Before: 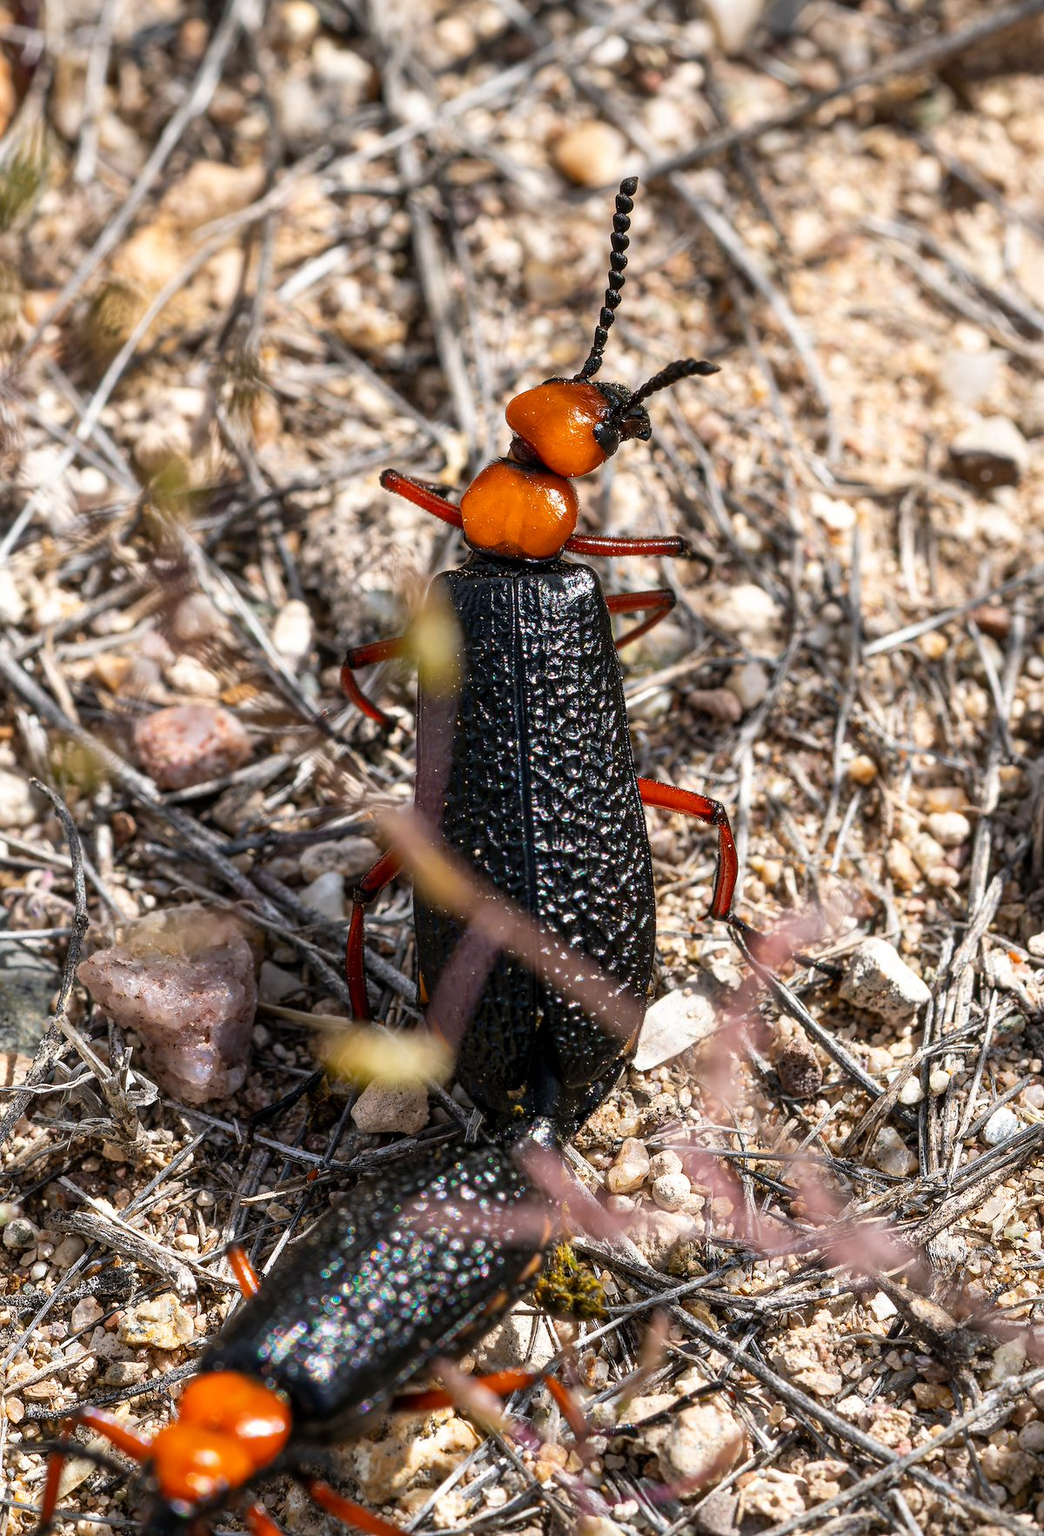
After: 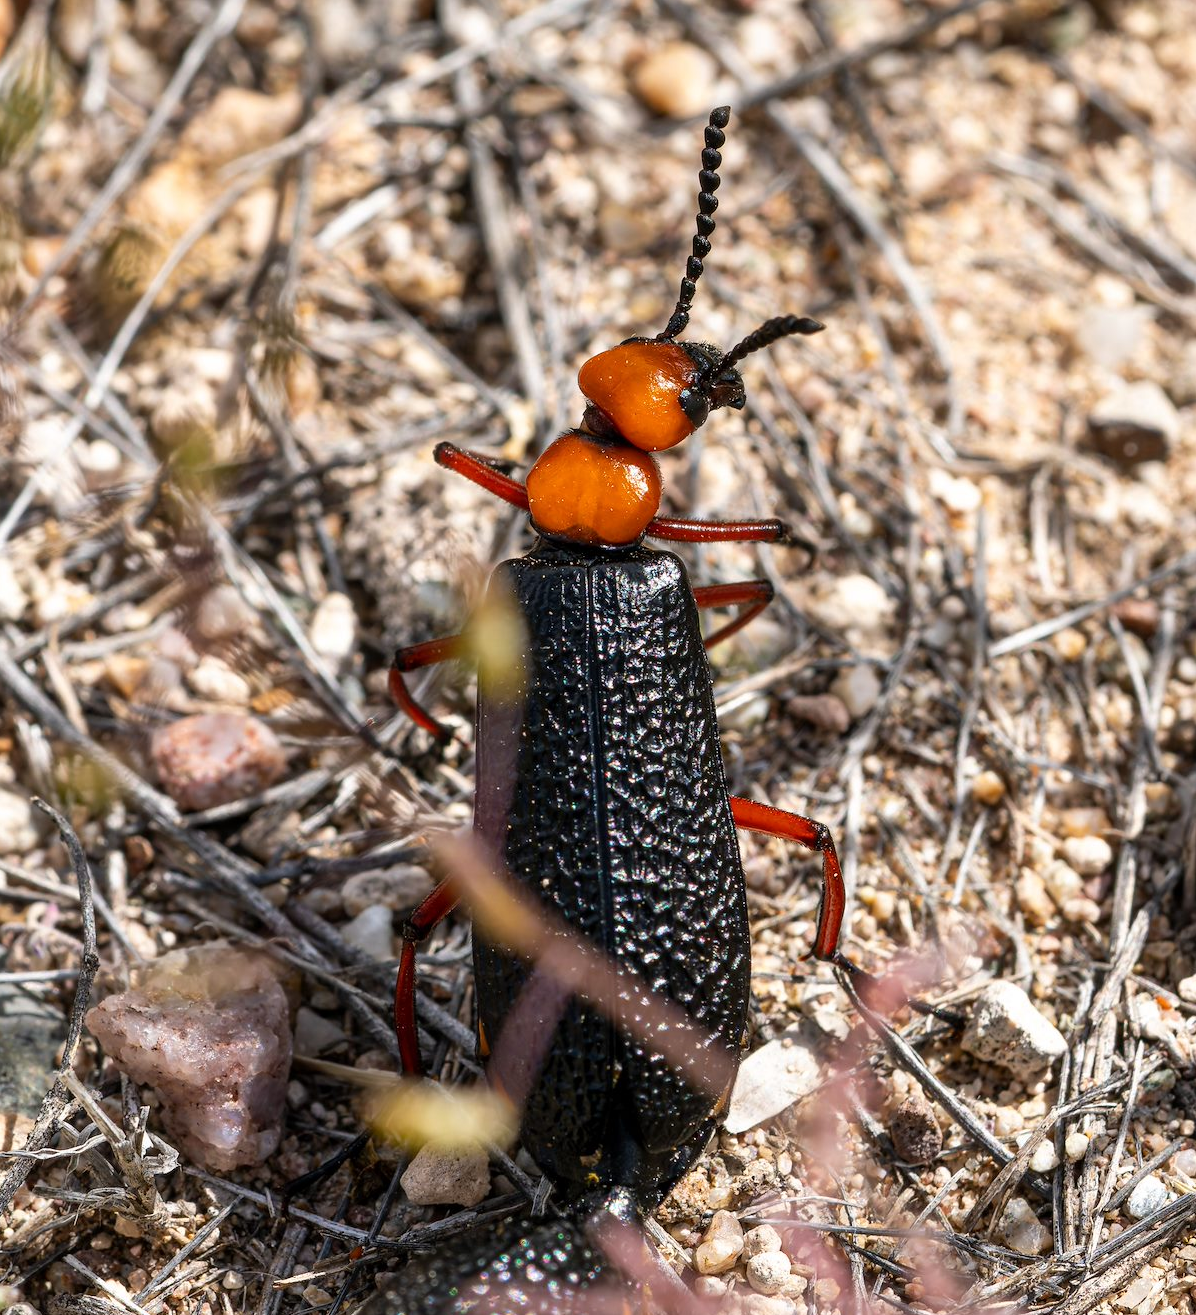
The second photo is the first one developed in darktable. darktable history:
crop: left 0.28%, top 5.525%, bottom 19.92%
